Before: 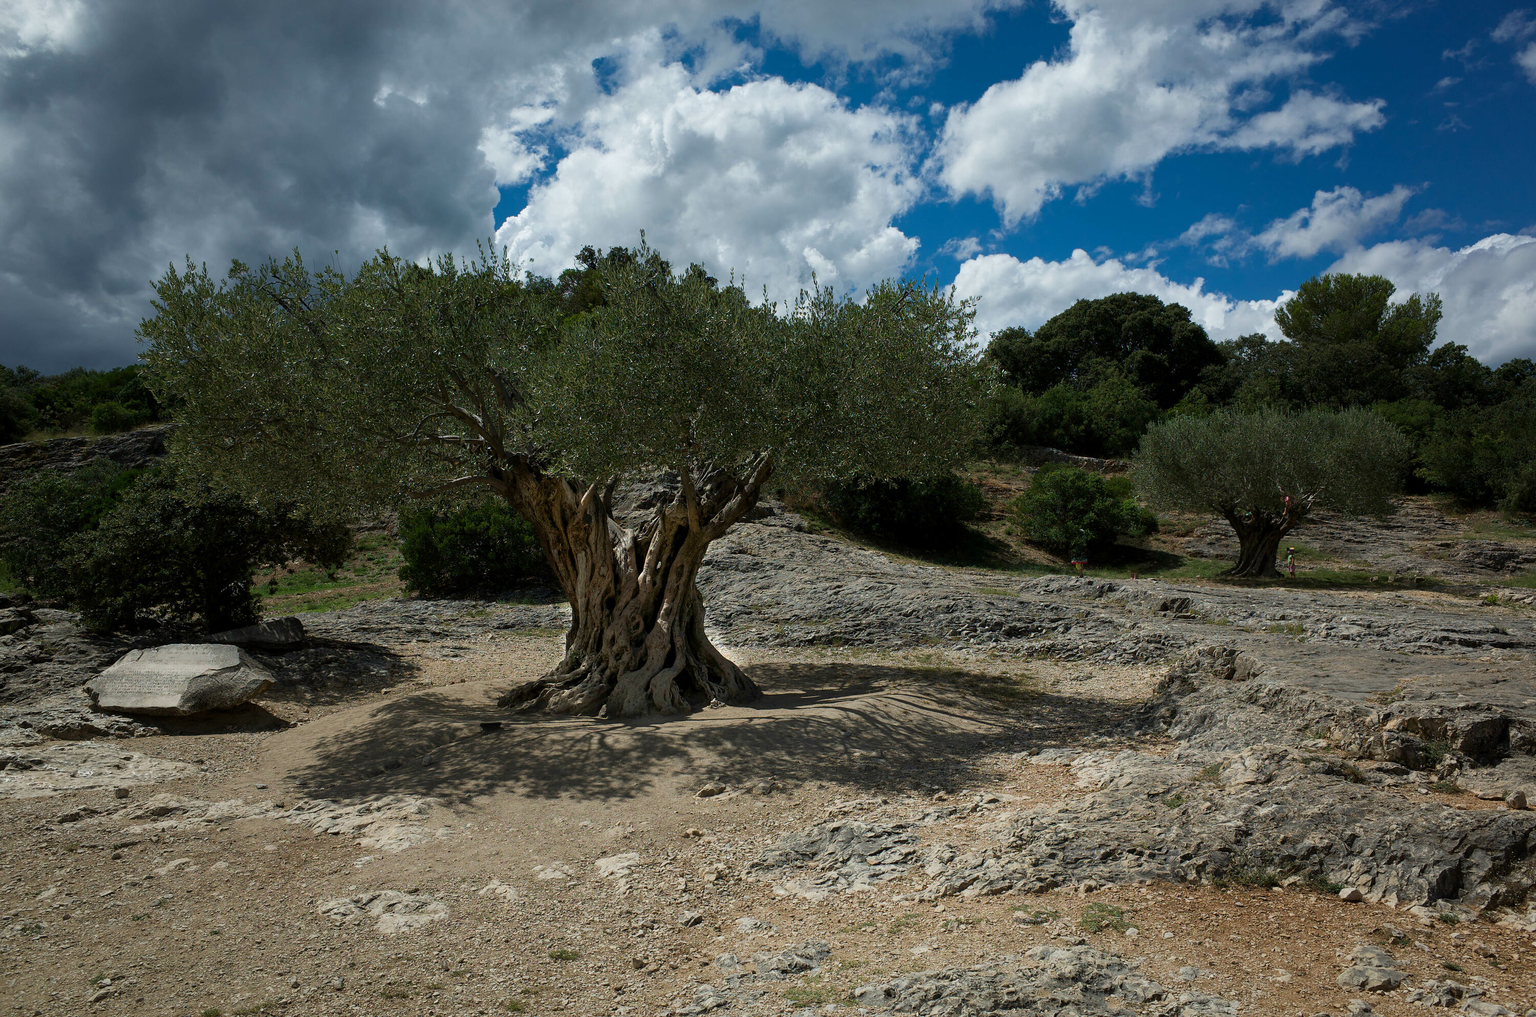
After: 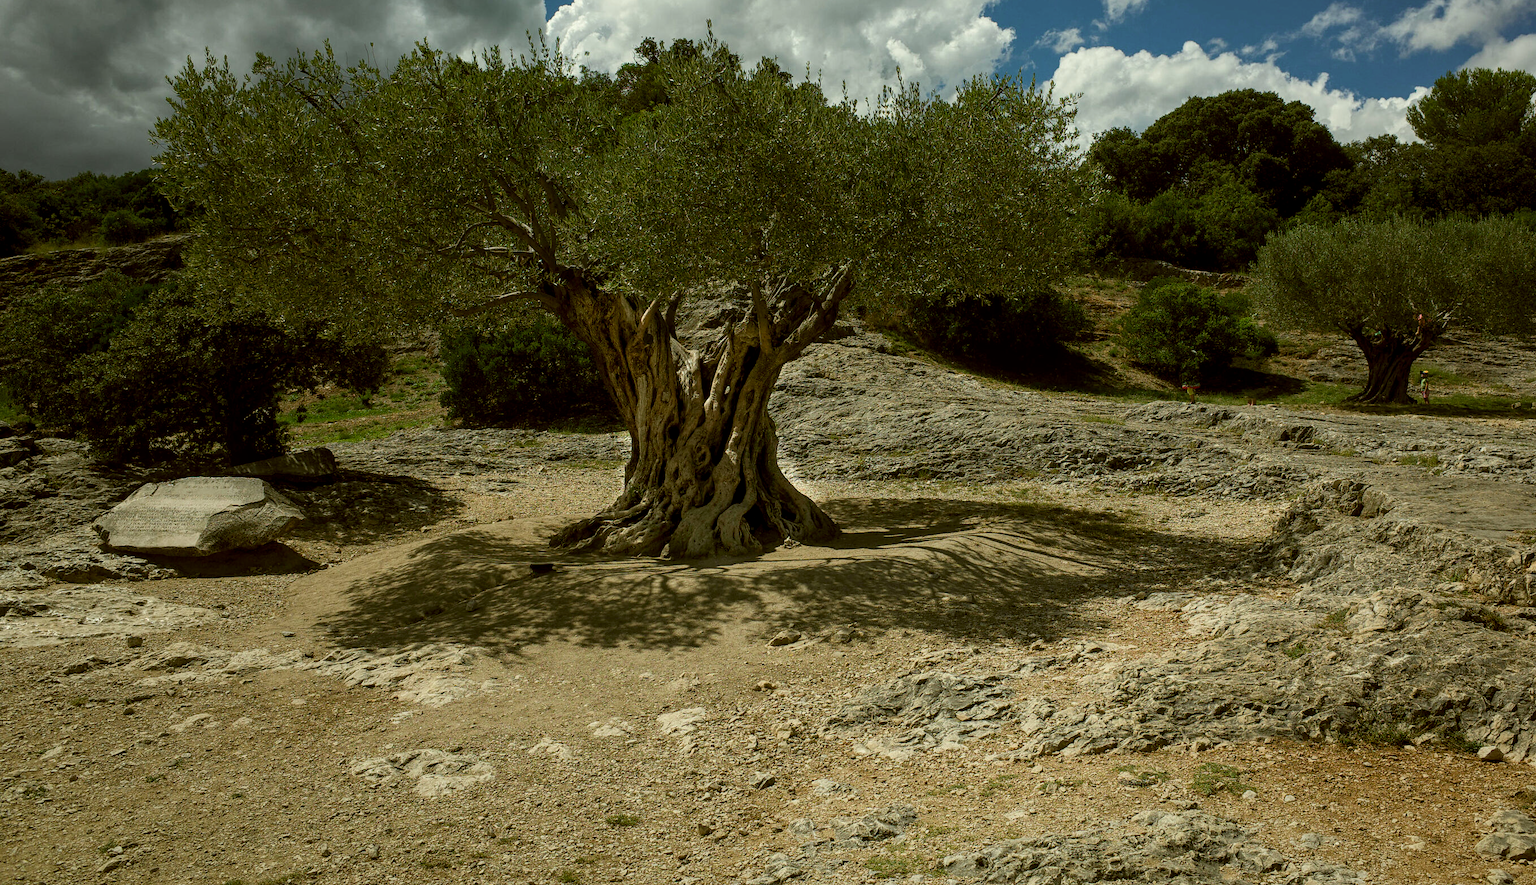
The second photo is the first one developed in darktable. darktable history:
tone equalizer: -7 EV 0.129 EV
crop: top 20.878%, right 9.341%, bottom 0.215%
color correction: highlights a* -1.69, highlights b* 10.1, shadows a* 0.261, shadows b* 19.55
local contrast: on, module defaults
